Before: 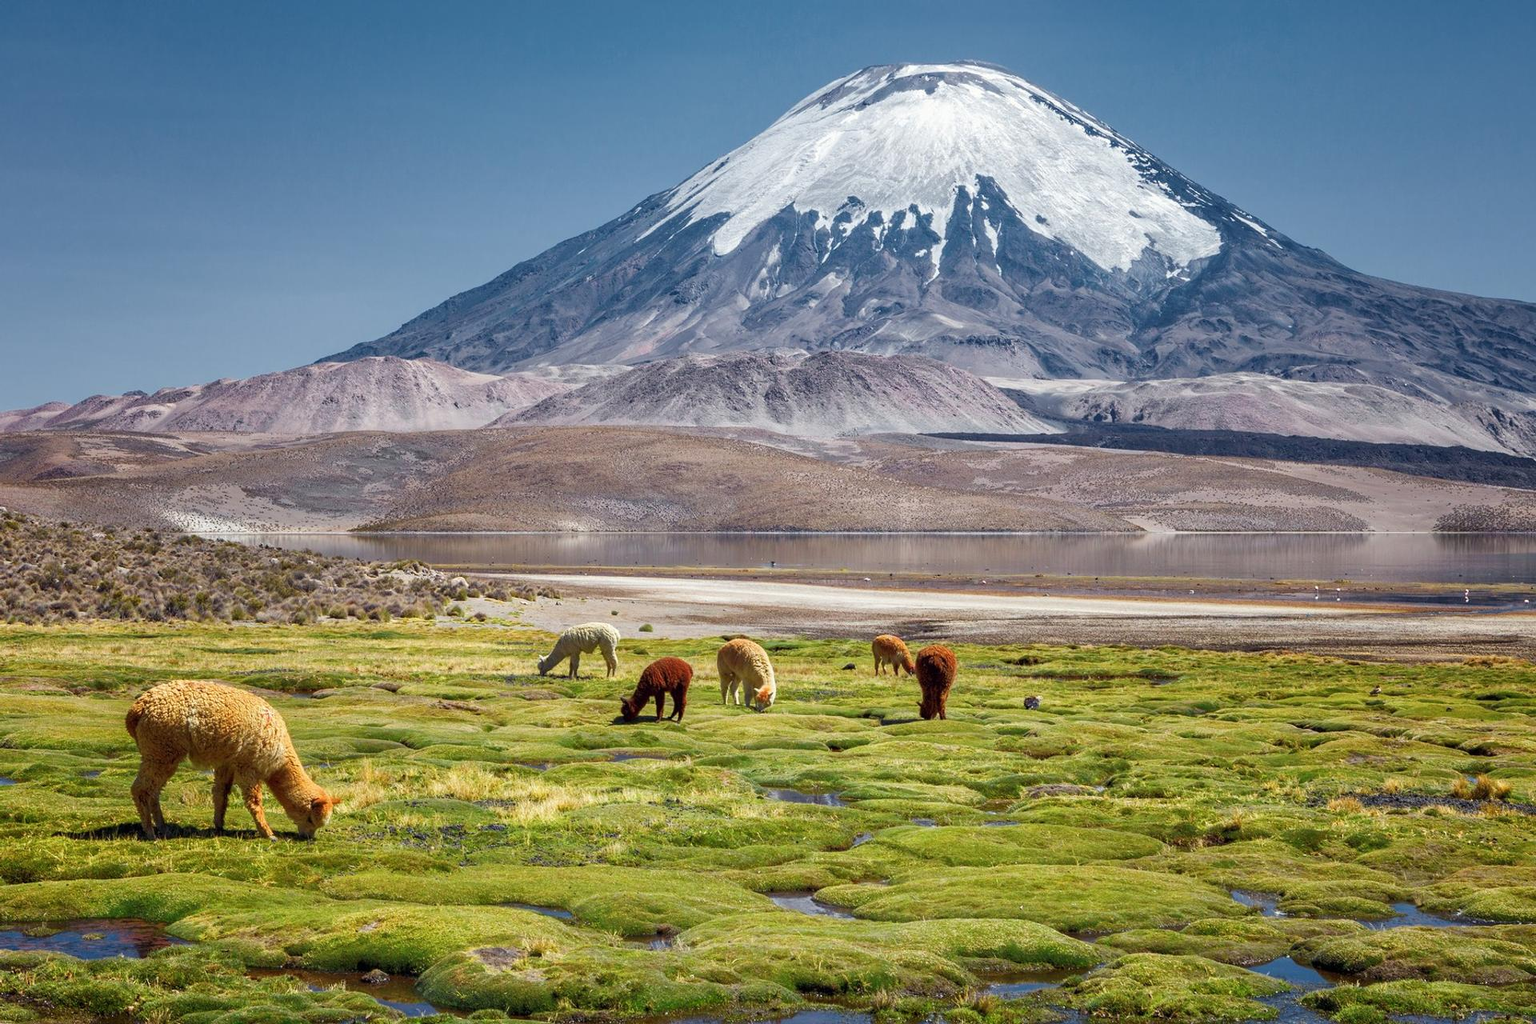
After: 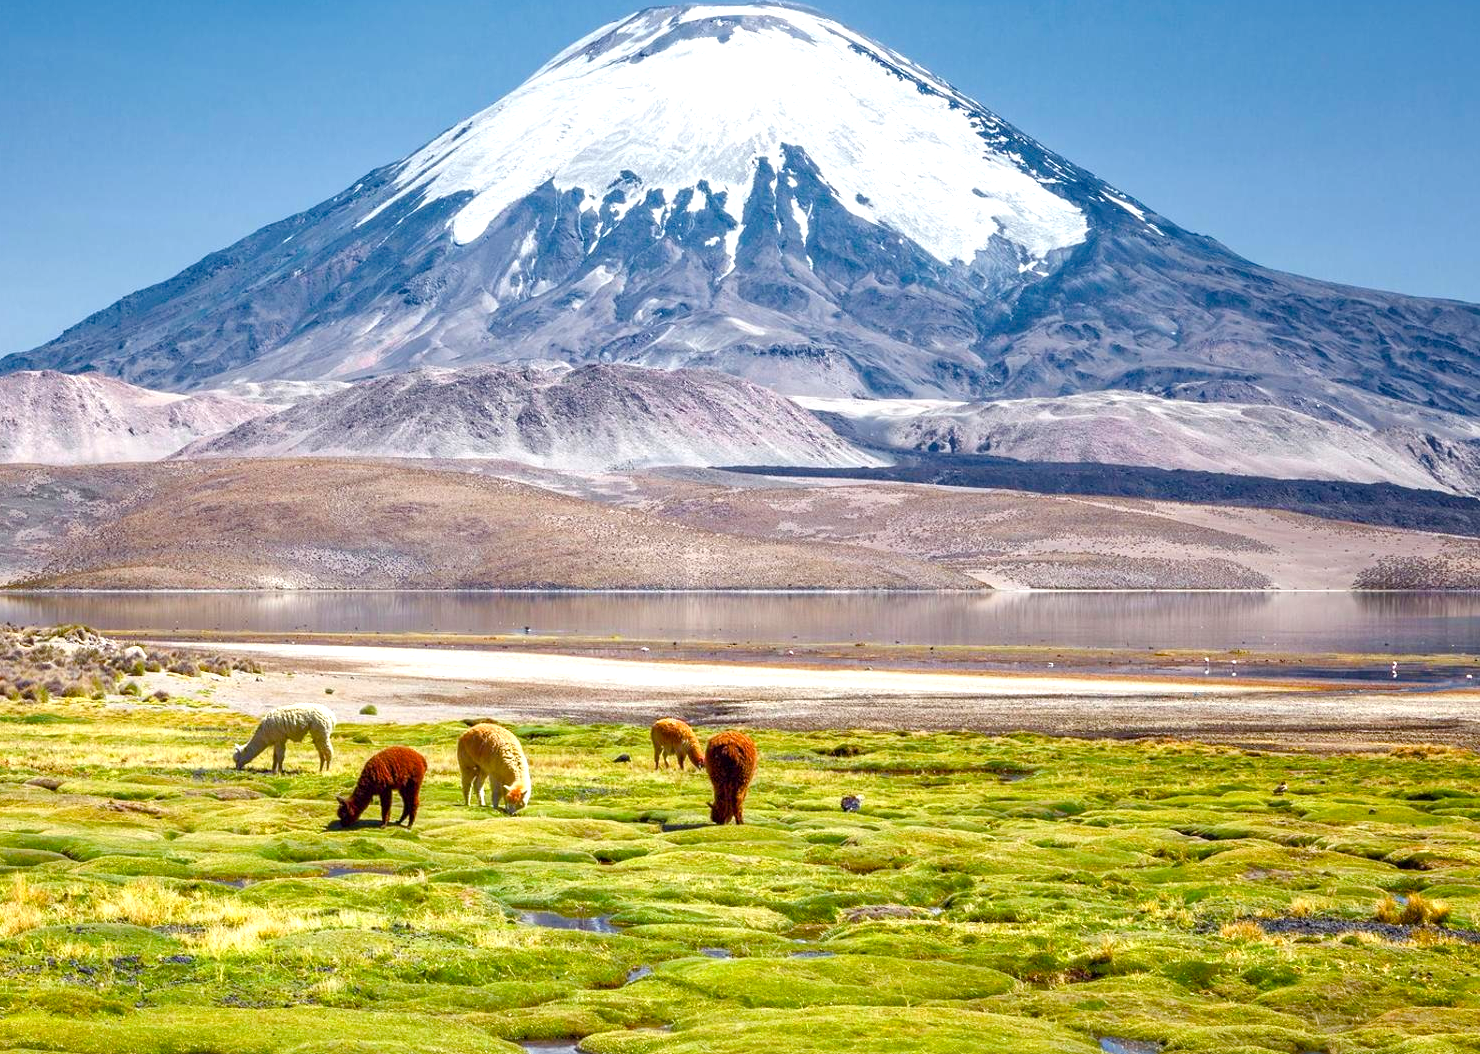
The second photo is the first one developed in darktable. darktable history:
color balance rgb: perceptual saturation grading › global saturation 34.559%, perceptual saturation grading › highlights -25.789%, perceptual saturation grading › shadows 24.404%
exposure: exposure 0.671 EV, compensate highlight preservation false
crop: left 22.887%, top 5.86%, bottom 11.724%
